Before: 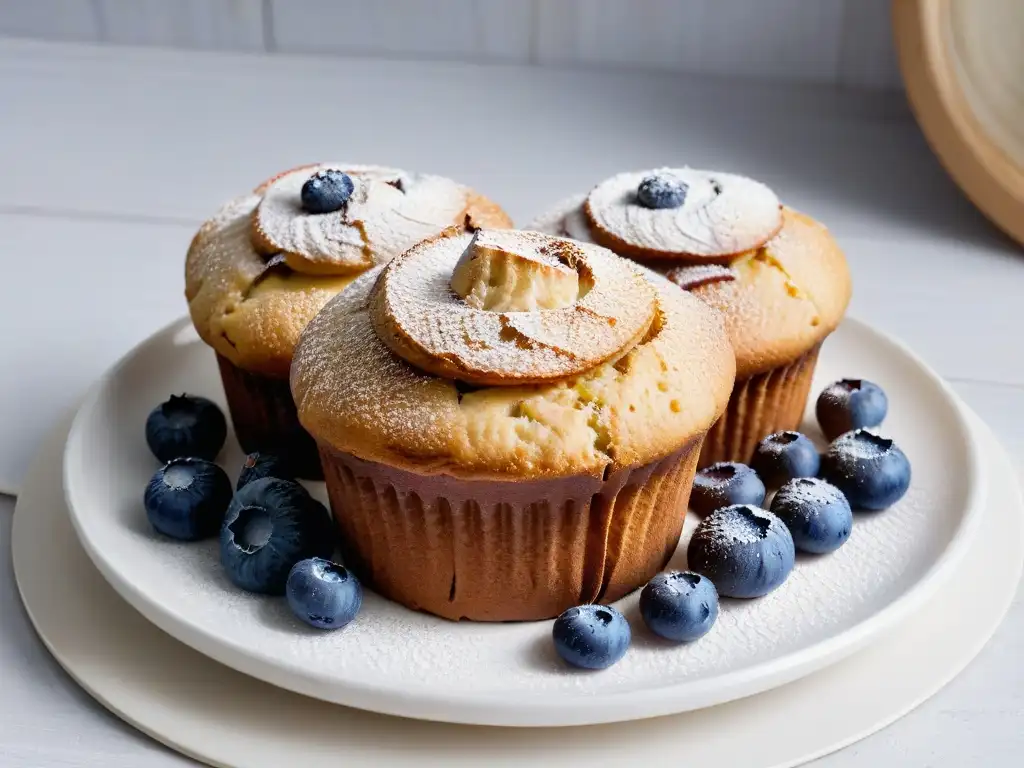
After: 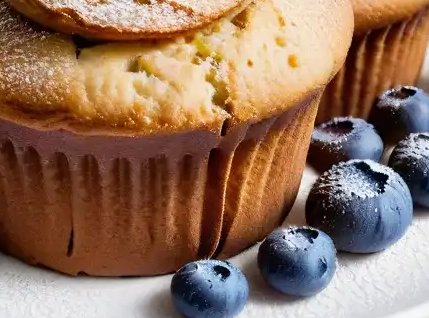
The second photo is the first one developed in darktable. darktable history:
crop: left 37.323%, top 45.008%, right 20.728%, bottom 13.499%
